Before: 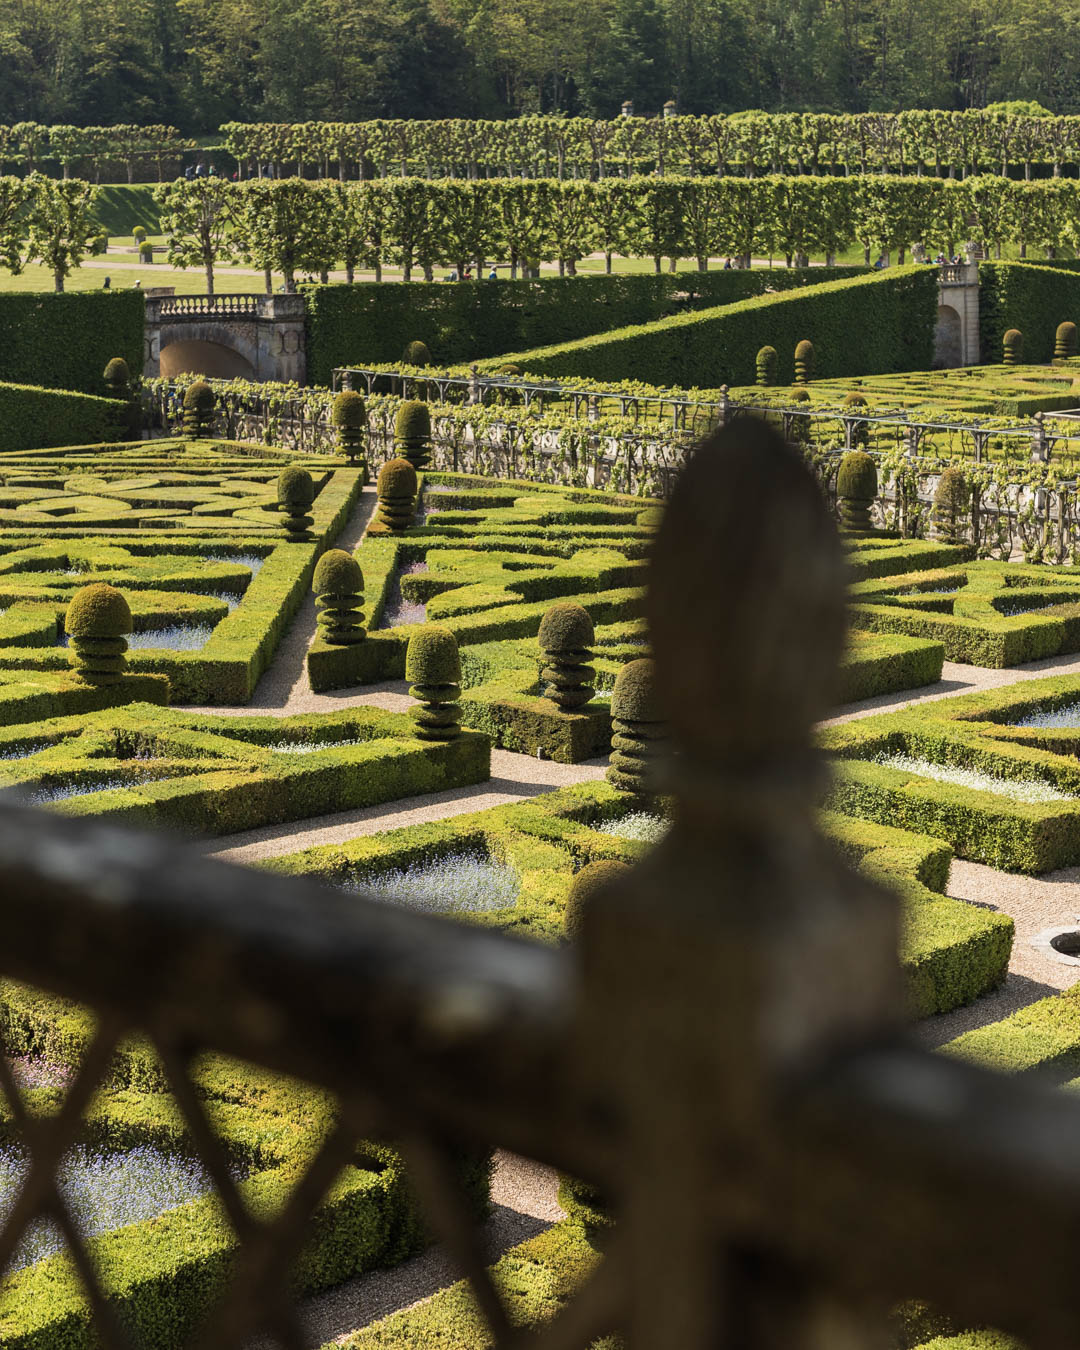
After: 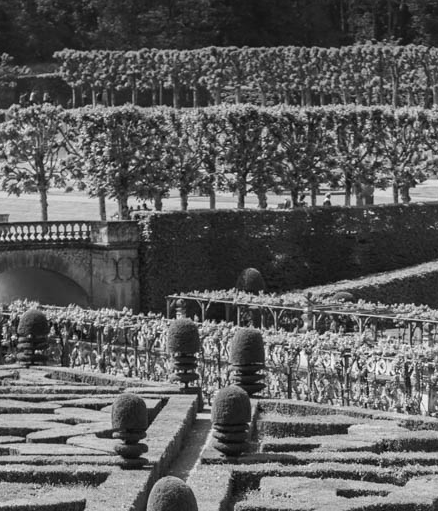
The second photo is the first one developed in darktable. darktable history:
crop: left 15.452%, top 5.459%, right 43.956%, bottom 56.62%
monochrome: on, module defaults
color correction: saturation 0.98
graduated density: density 2.02 EV, hardness 44%, rotation 0.374°, offset 8.21, hue 208.8°, saturation 97%
